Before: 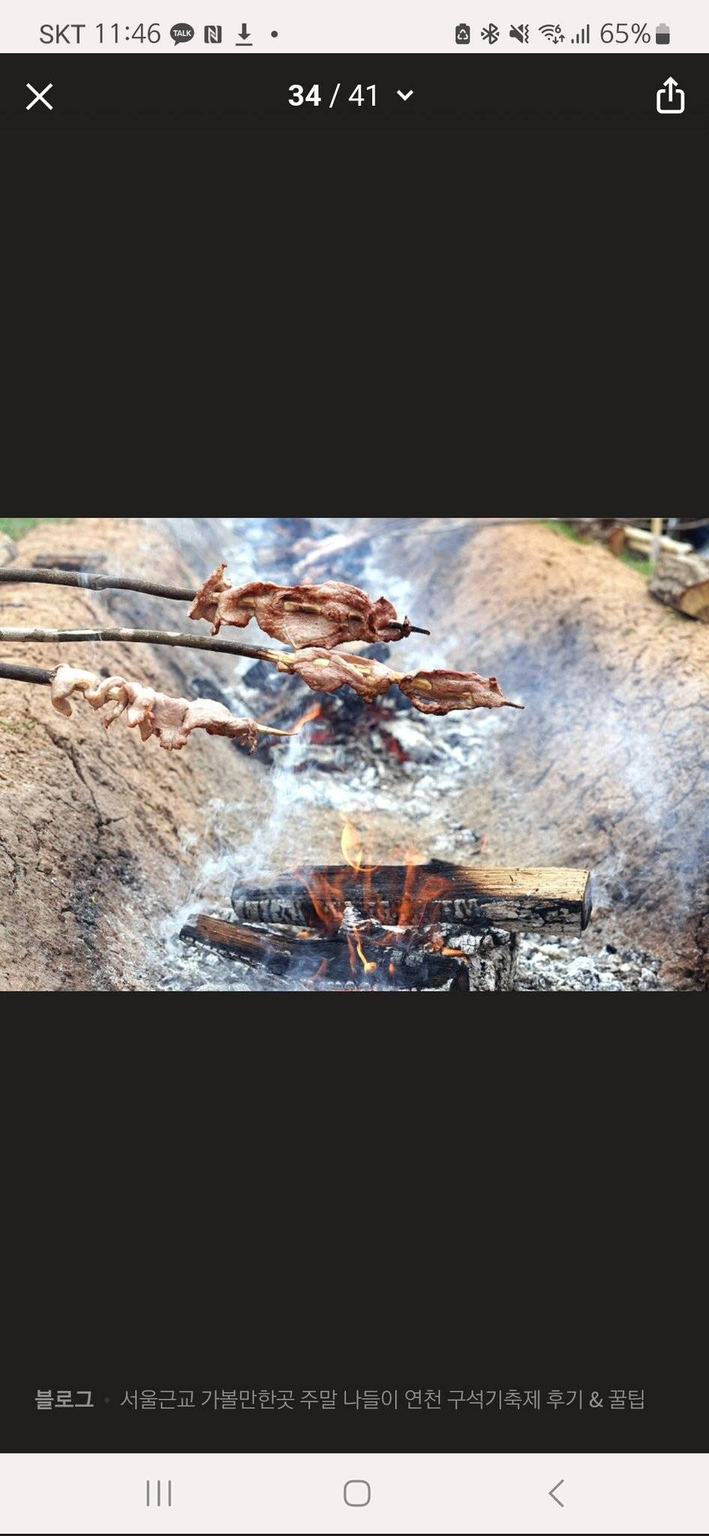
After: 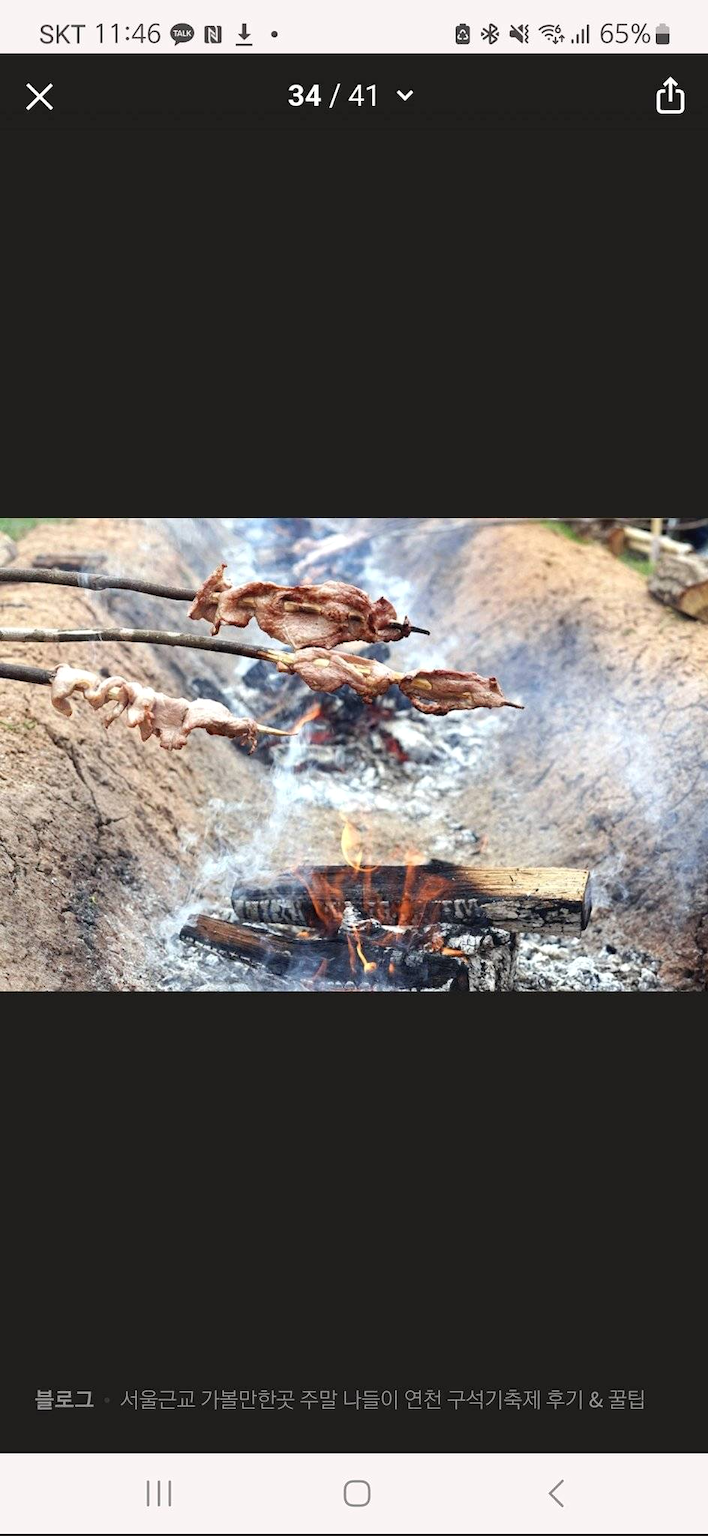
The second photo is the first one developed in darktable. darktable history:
exposure: compensate exposure bias true, compensate highlight preservation false
shadows and highlights: shadows -10, white point adjustment 1.5, highlights 10
